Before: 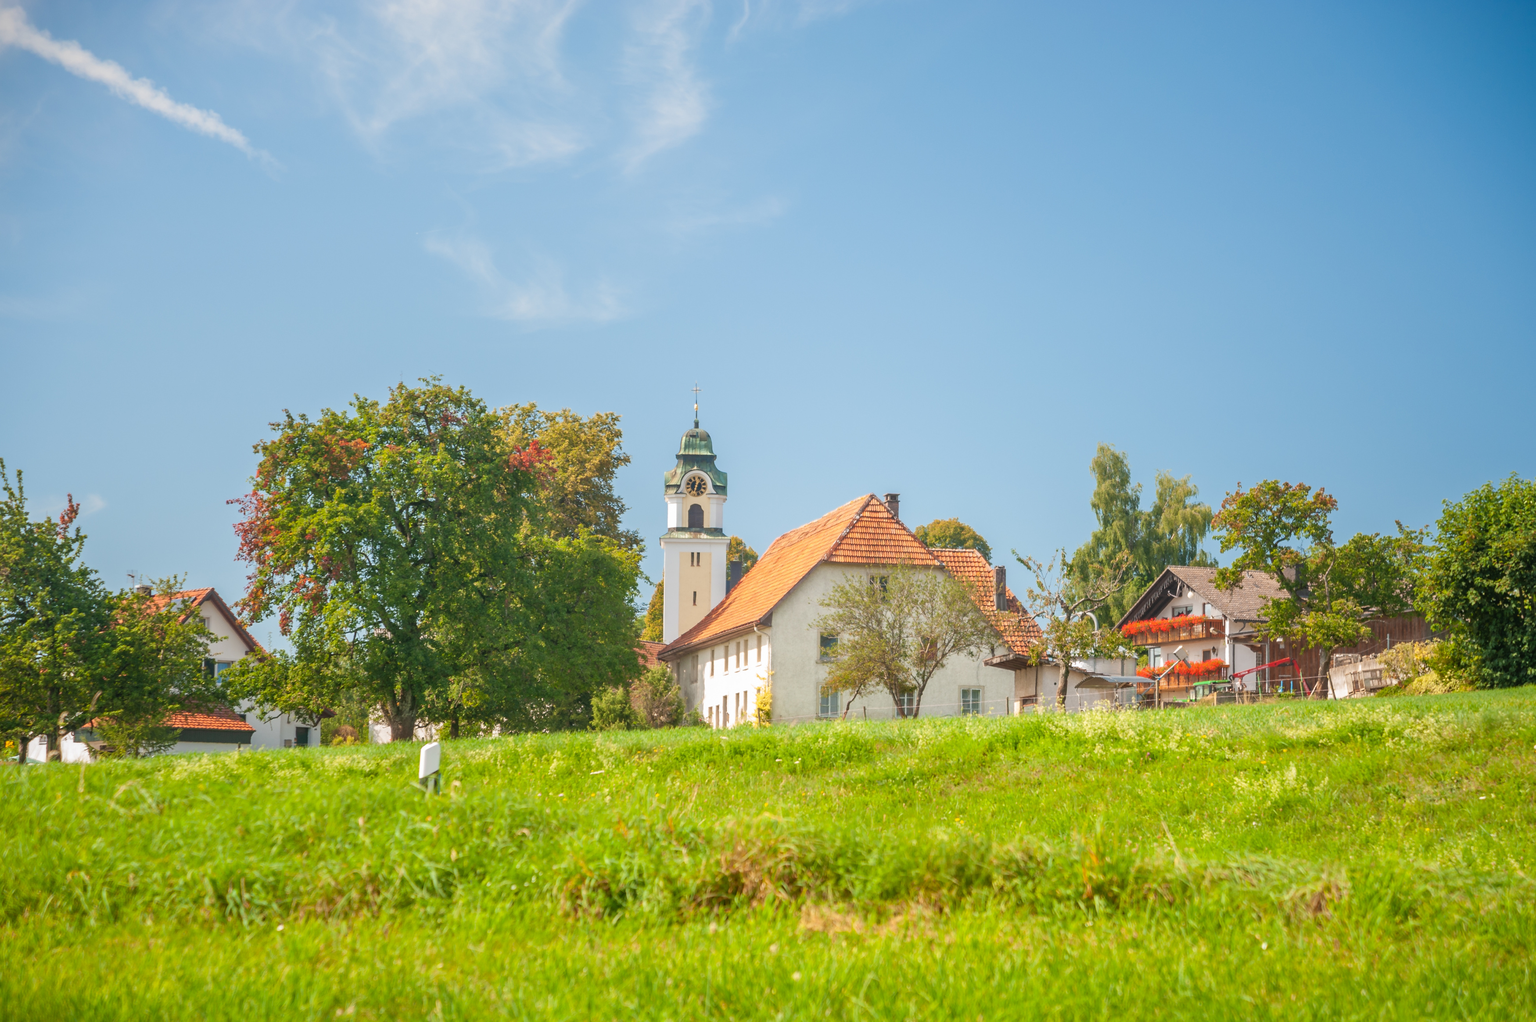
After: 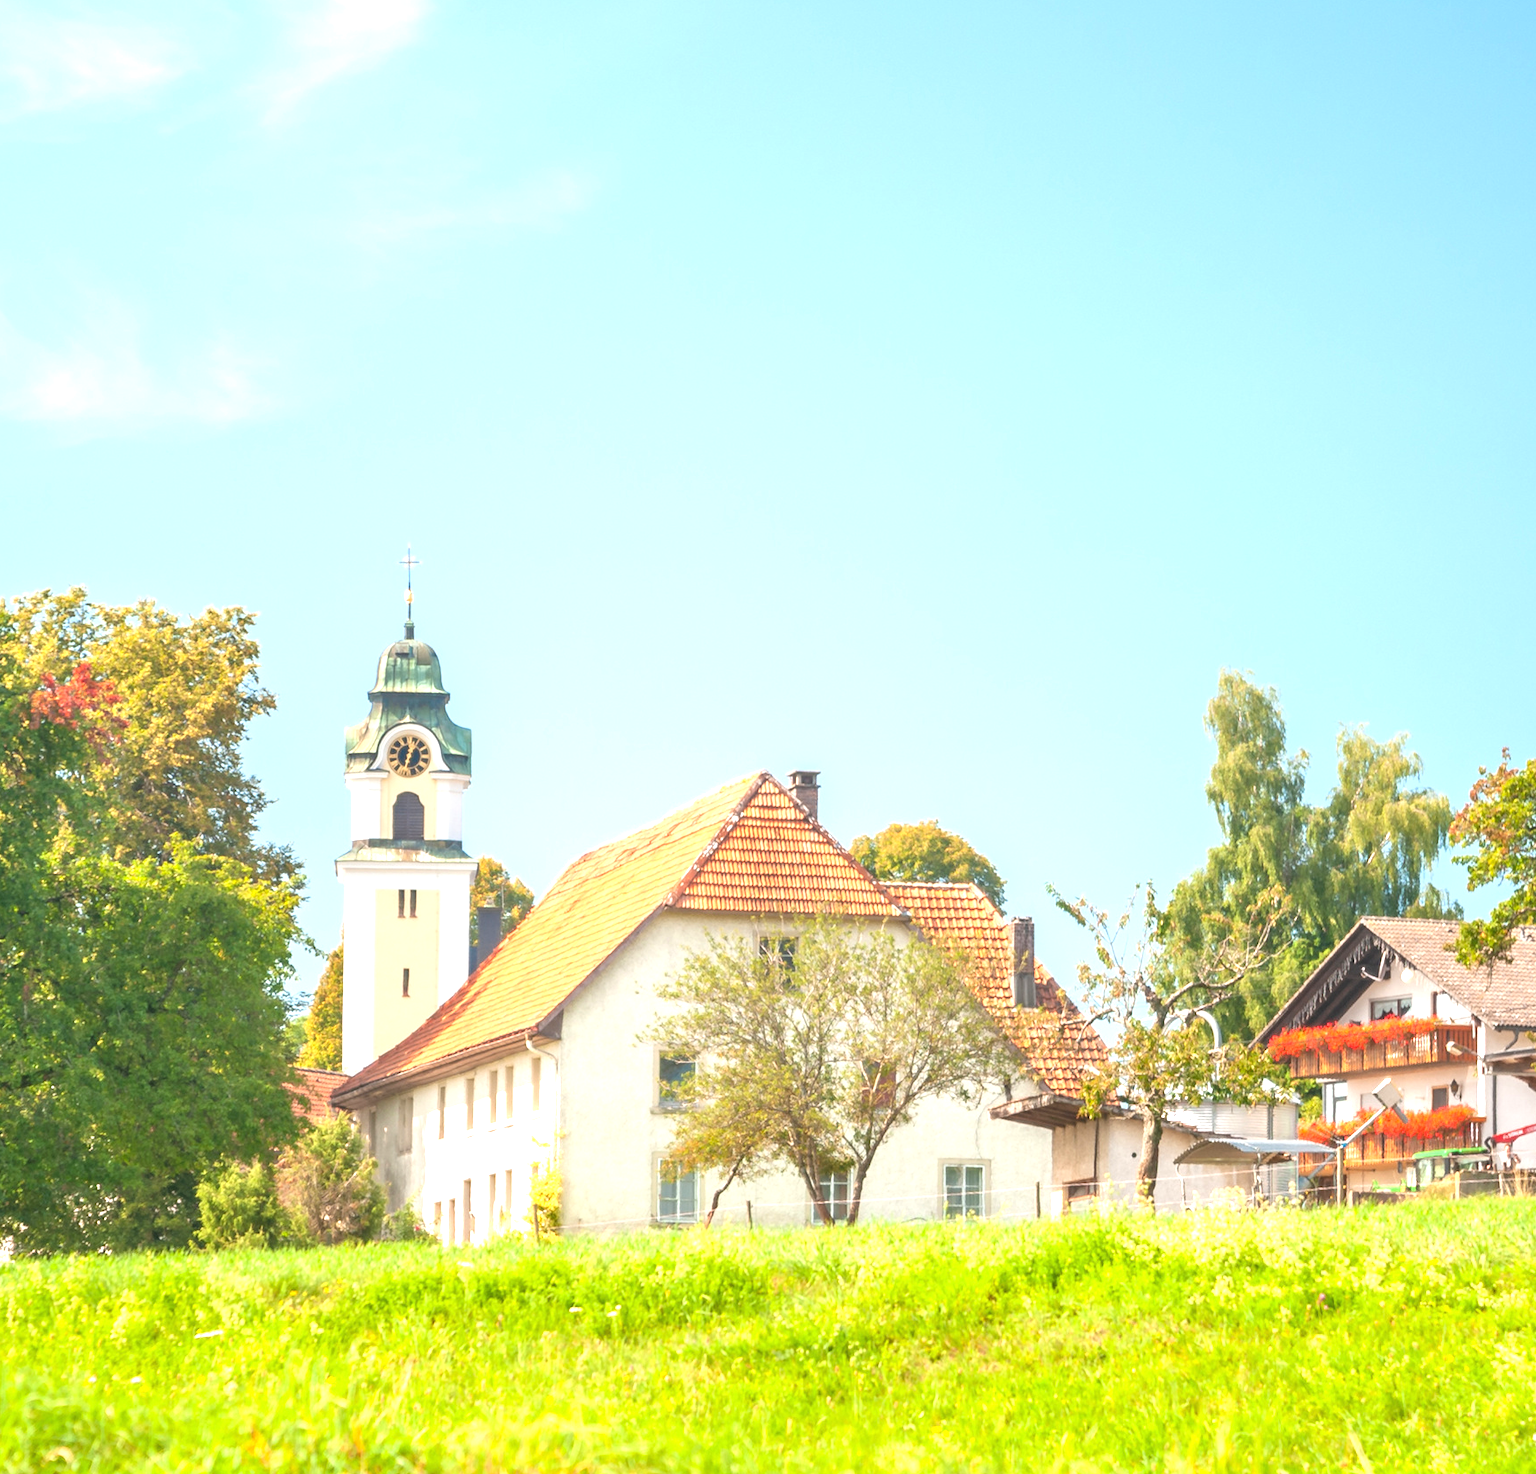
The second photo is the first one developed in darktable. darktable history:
exposure: black level correction 0, exposure 1.001 EV, compensate exposure bias true, compensate highlight preservation false
crop: left 32.149%, top 10.957%, right 18.33%, bottom 17.593%
